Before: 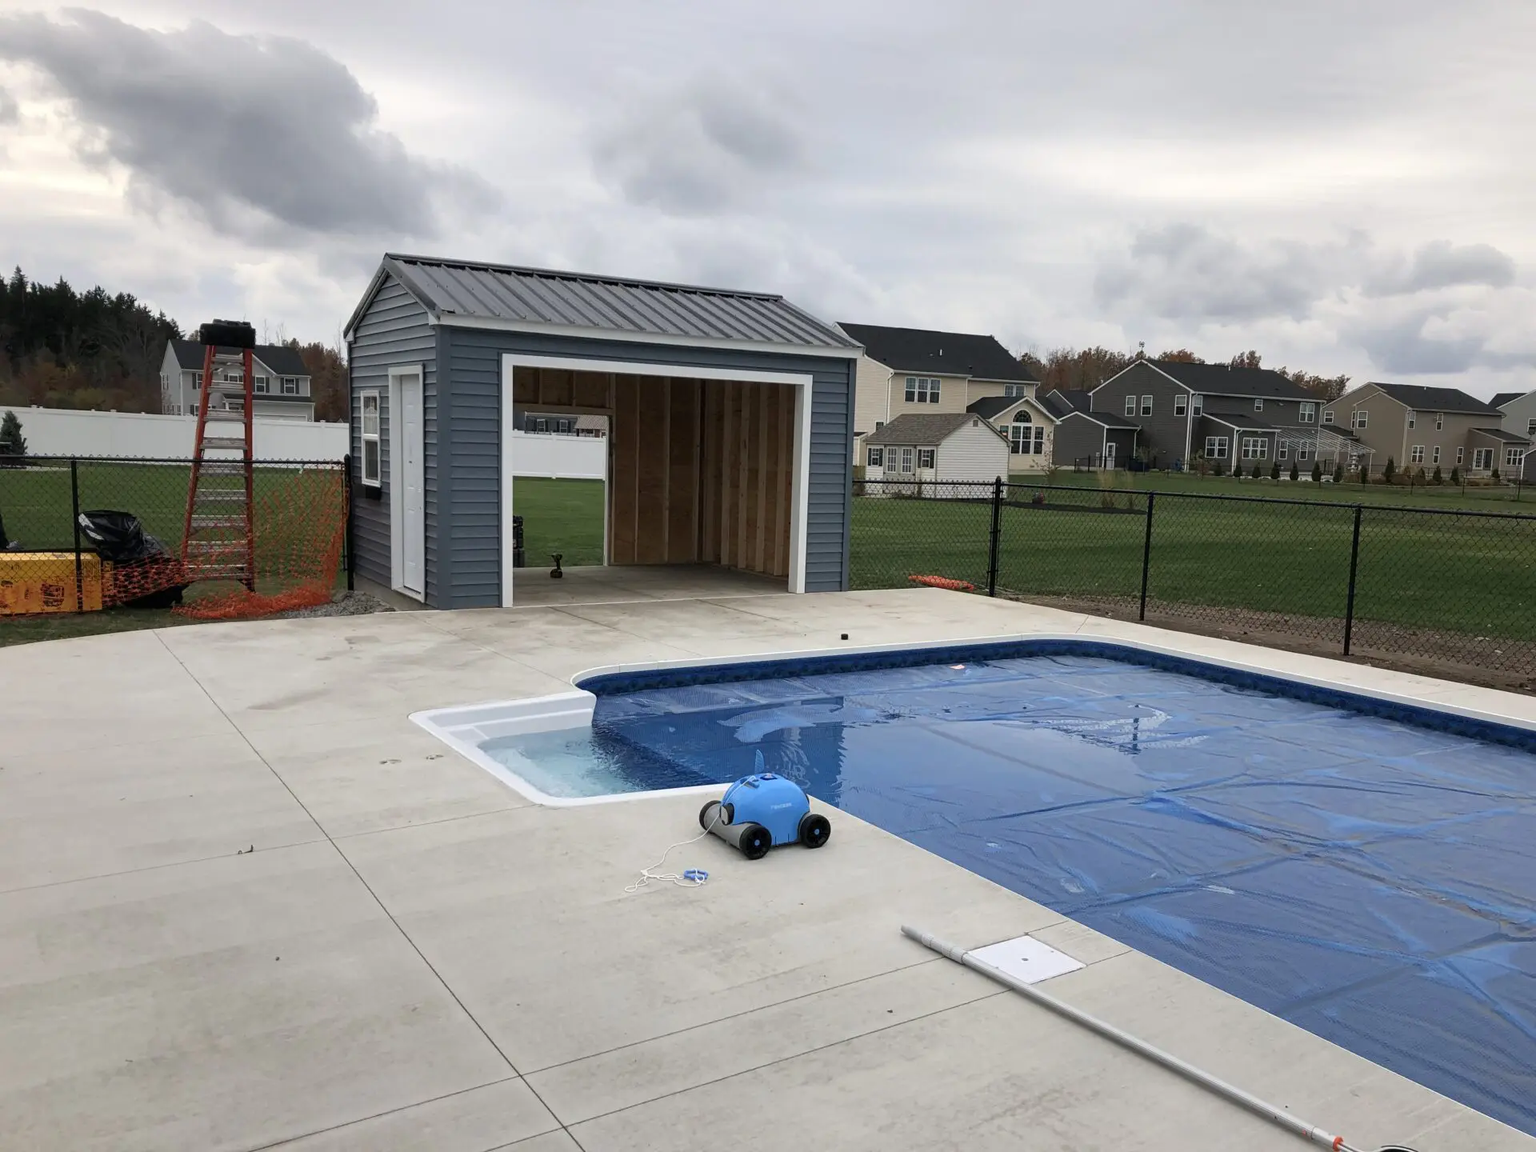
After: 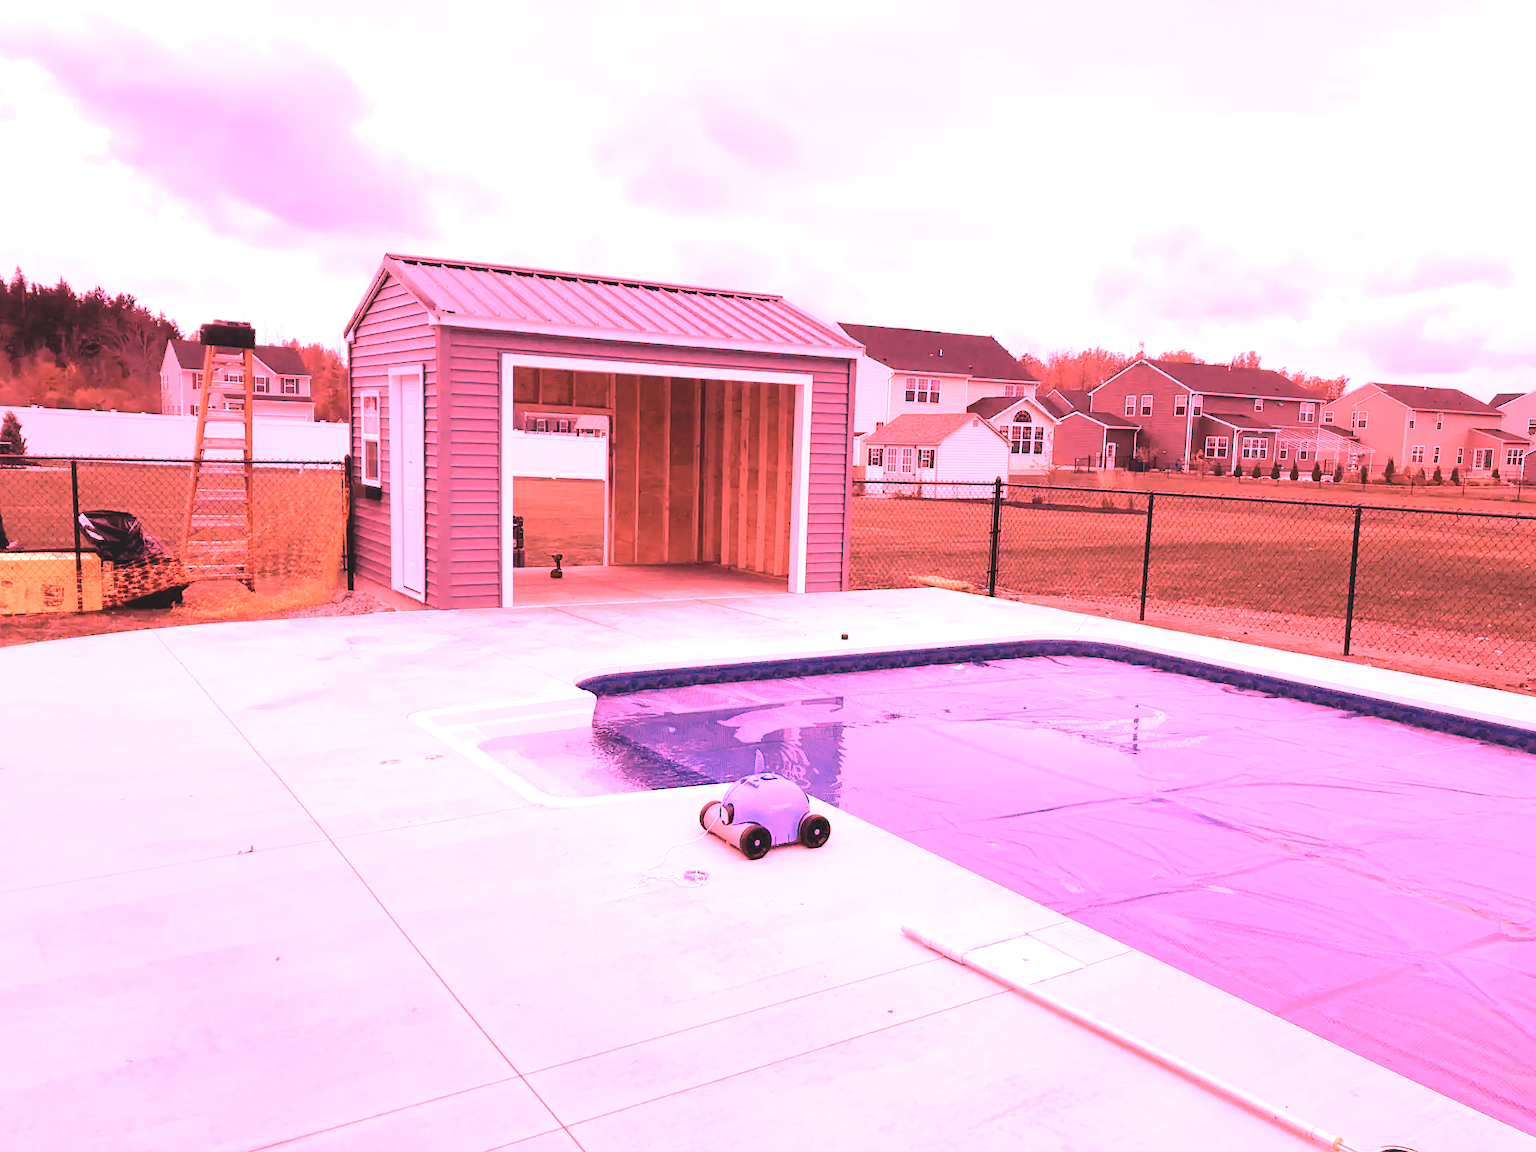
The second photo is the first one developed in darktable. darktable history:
color balance: lift [1.01, 1, 1, 1], gamma [1.097, 1, 1, 1], gain [0.85, 1, 1, 1]
white balance: red 4.26, blue 1.802
contrast brightness saturation: contrast 0.11, saturation -0.17
